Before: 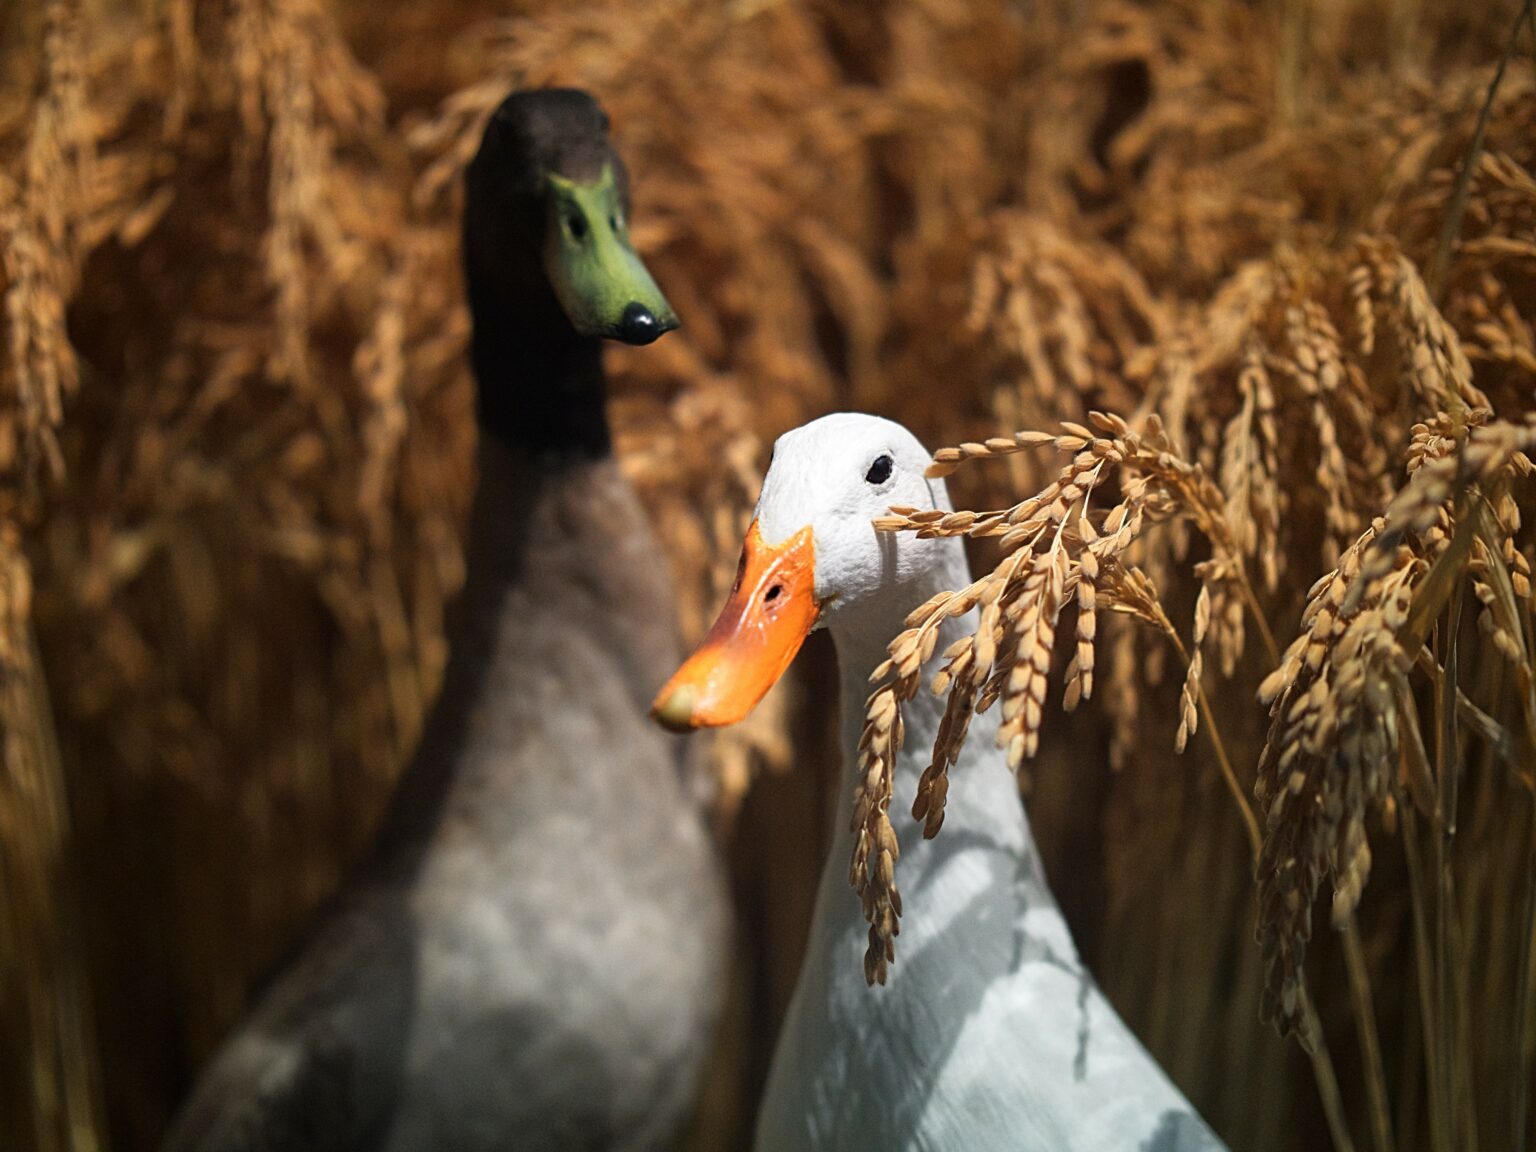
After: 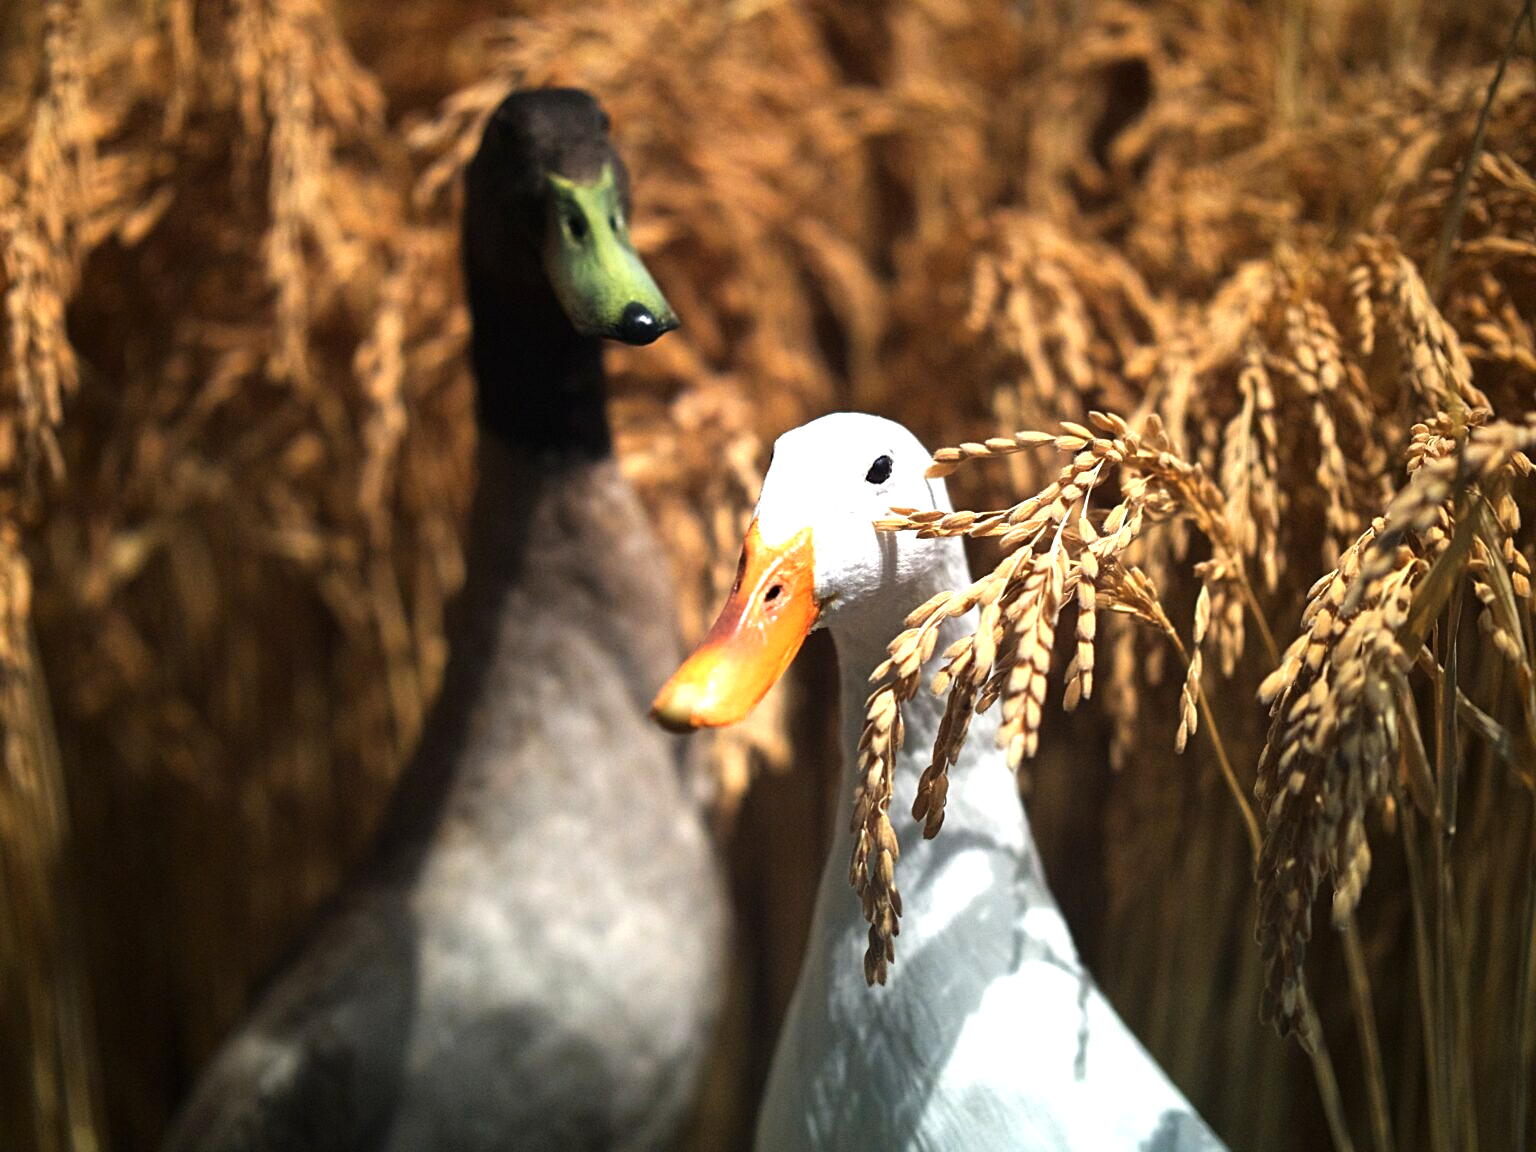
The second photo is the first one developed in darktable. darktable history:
exposure: black level correction 0, exposure 0.5 EV, compensate exposure bias true, compensate highlight preservation false
tone equalizer: -8 EV -0.391 EV, -7 EV -0.376 EV, -6 EV -0.319 EV, -5 EV -0.202 EV, -3 EV 0.248 EV, -2 EV 0.352 EV, -1 EV 0.407 EV, +0 EV 0.395 EV, edges refinement/feathering 500, mask exposure compensation -1.57 EV, preserve details no
